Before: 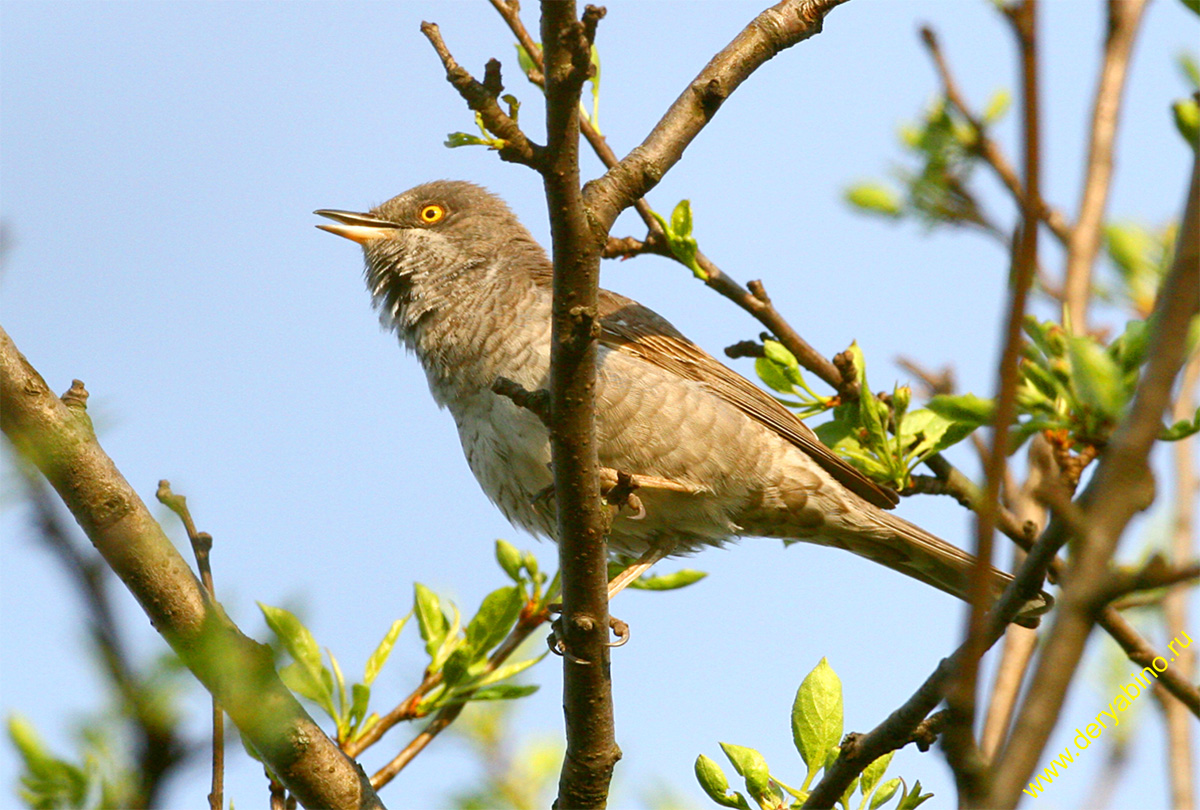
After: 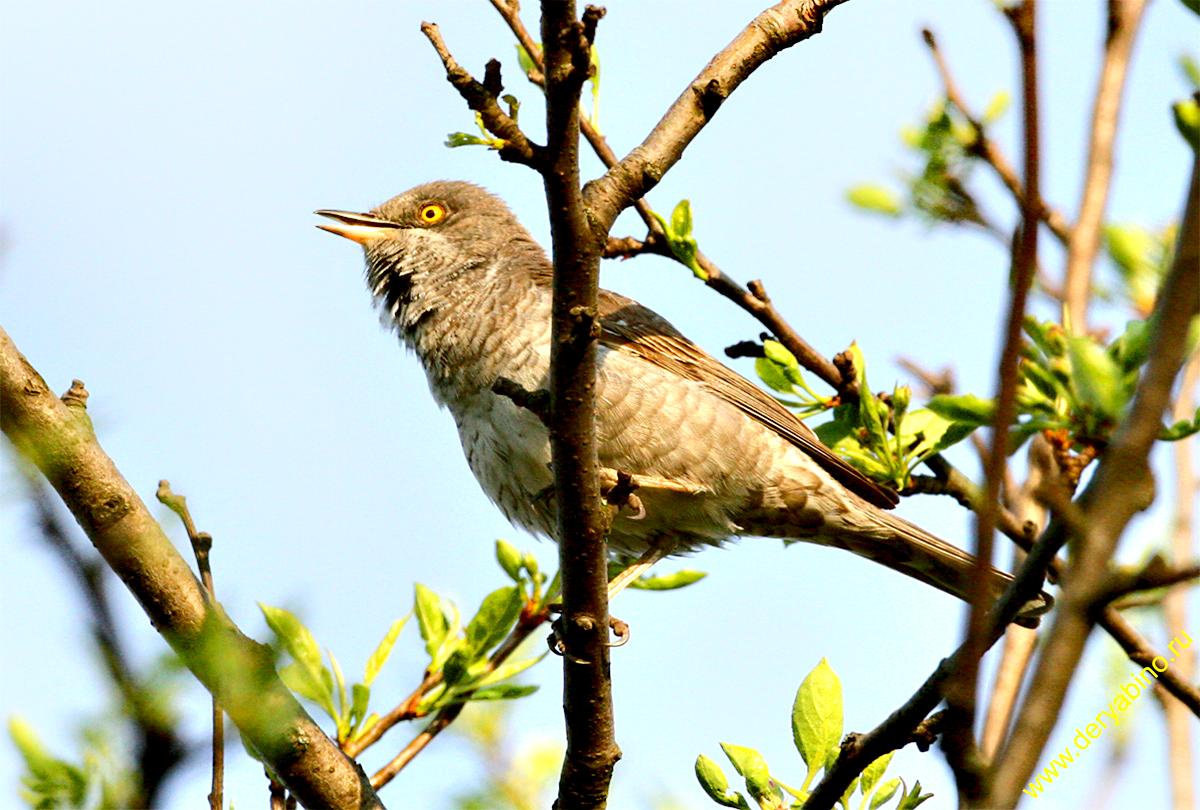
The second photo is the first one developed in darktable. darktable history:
contrast equalizer: y [[0.6 ×6], [0.55 ×6], [0 ×6], [0 ×6], [0 ×6]]
shadows and highlights: highlights 71.27, soften with gaussian
